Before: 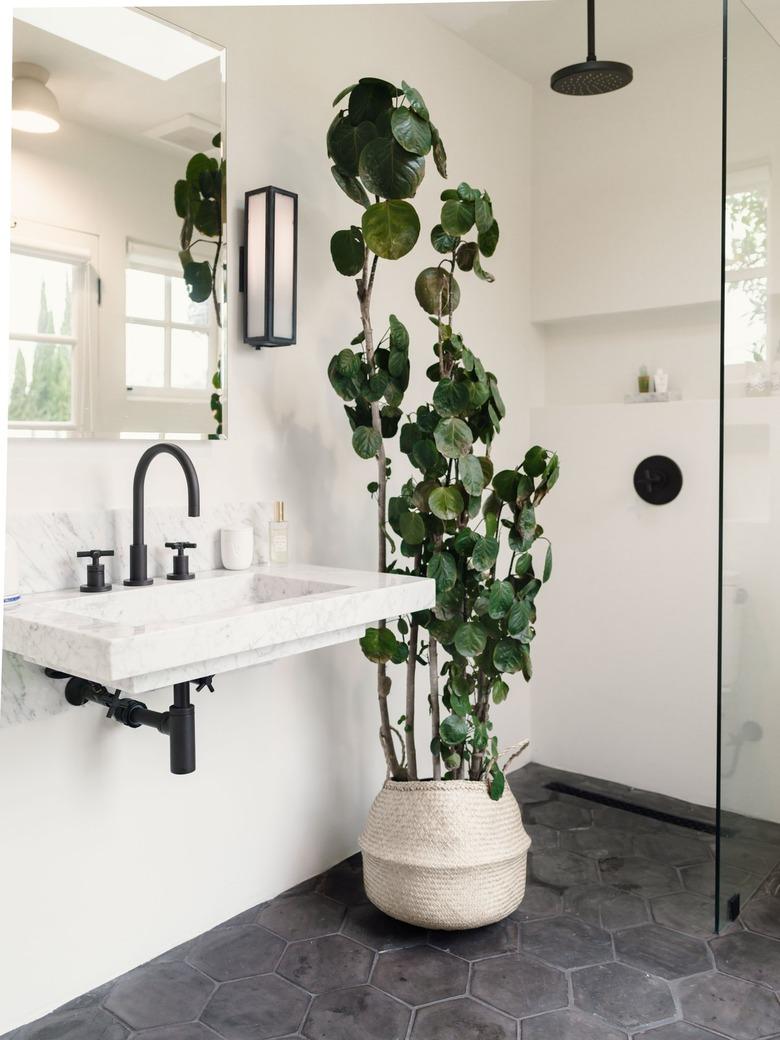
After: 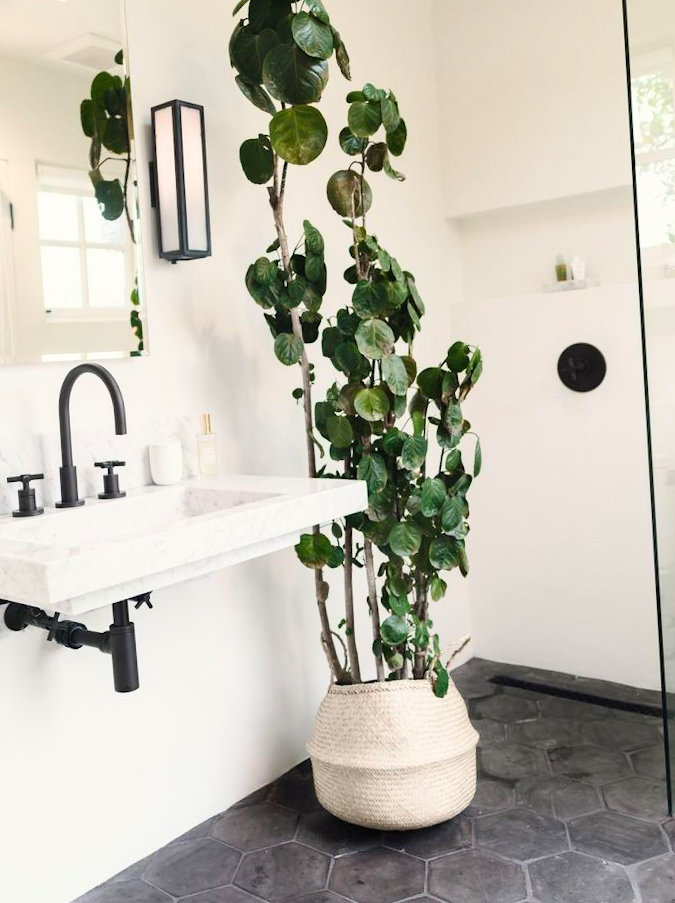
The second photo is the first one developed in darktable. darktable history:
crop and rotate: angle 3.79°, left 5.94%, top 5.689%
contrast brightness saturation: contrast 0.204, brightness 0.159, saturation 0.219
